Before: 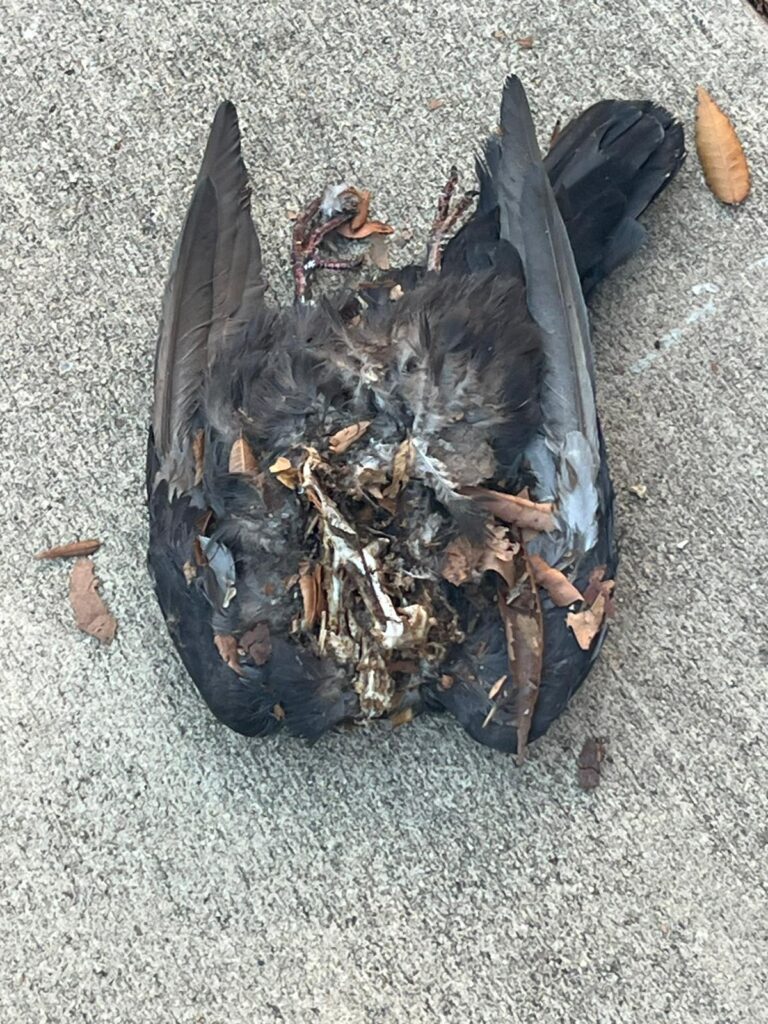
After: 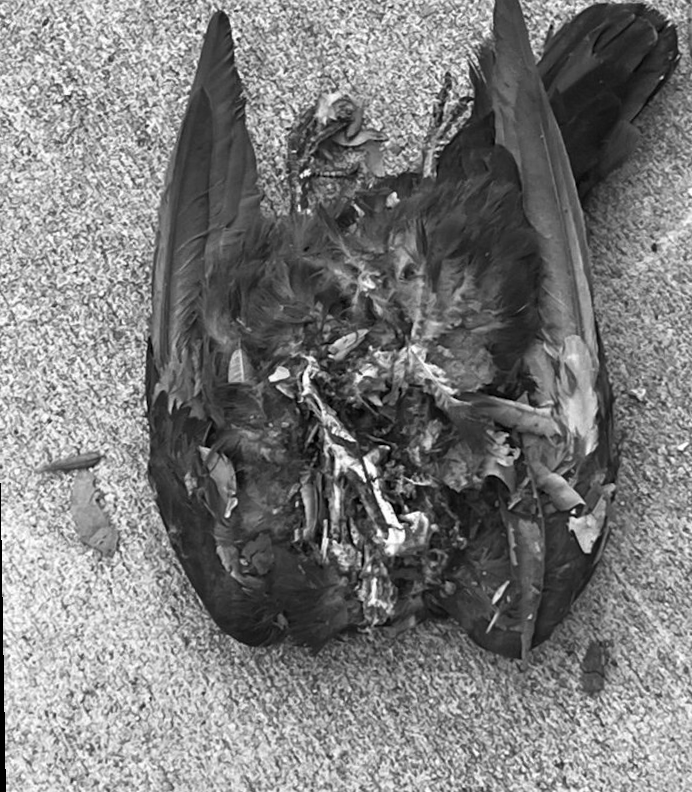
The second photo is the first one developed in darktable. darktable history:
contrast brightness saturation: brightness -0.09
crop: top 7.49%, right 9.717%, bottom 11.943%
monochrome: size 1
rotate and perspective: rotation -1°, crop left 0.011, crop right 0.989, crop top 0.025, crop bottom 0.975
tone equalizer: on, module defaults
